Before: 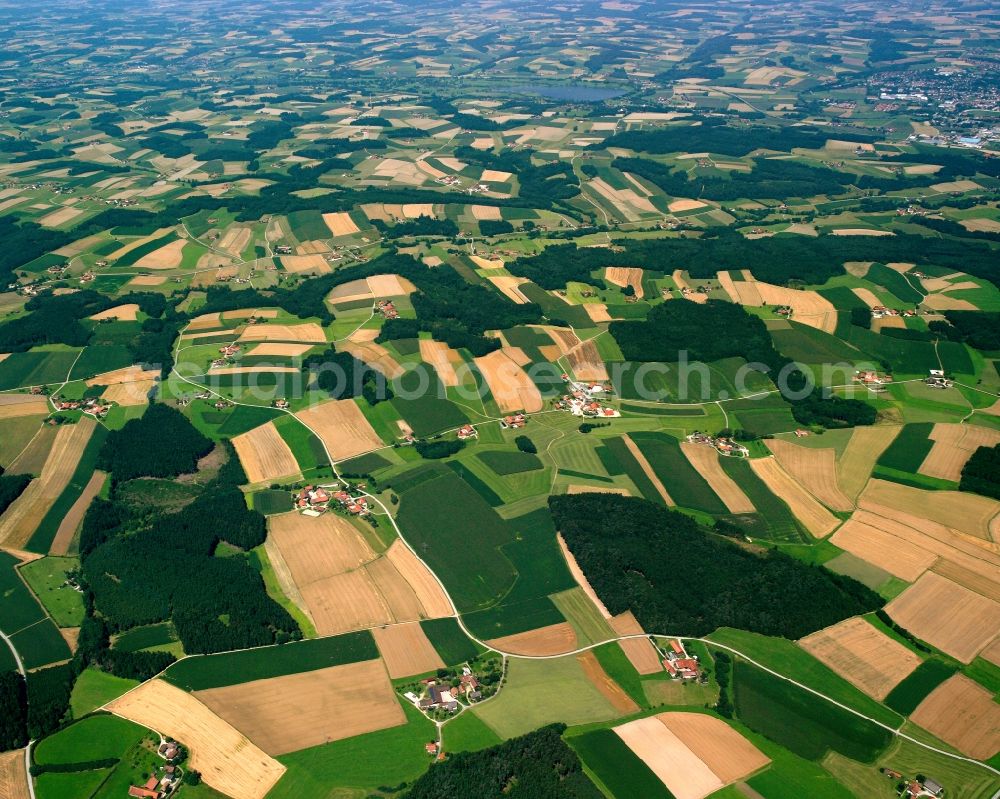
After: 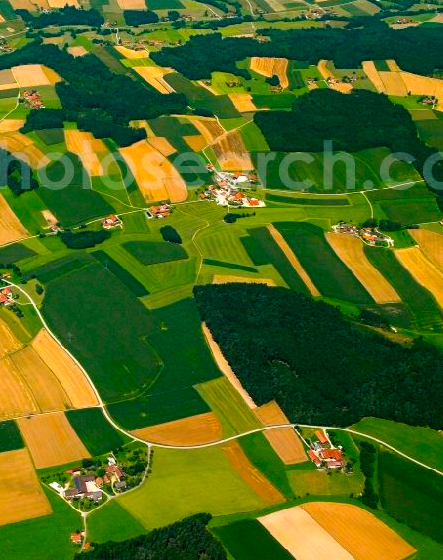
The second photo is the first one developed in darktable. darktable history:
color balance rgb: linear chroma grading › global chroma 14.679%, perceptual saturation grading › global saturation 29.61%, global vibrance 20%
crop: left 35.562%, top 26.352%, right 20.128%, bottom 3.459%
